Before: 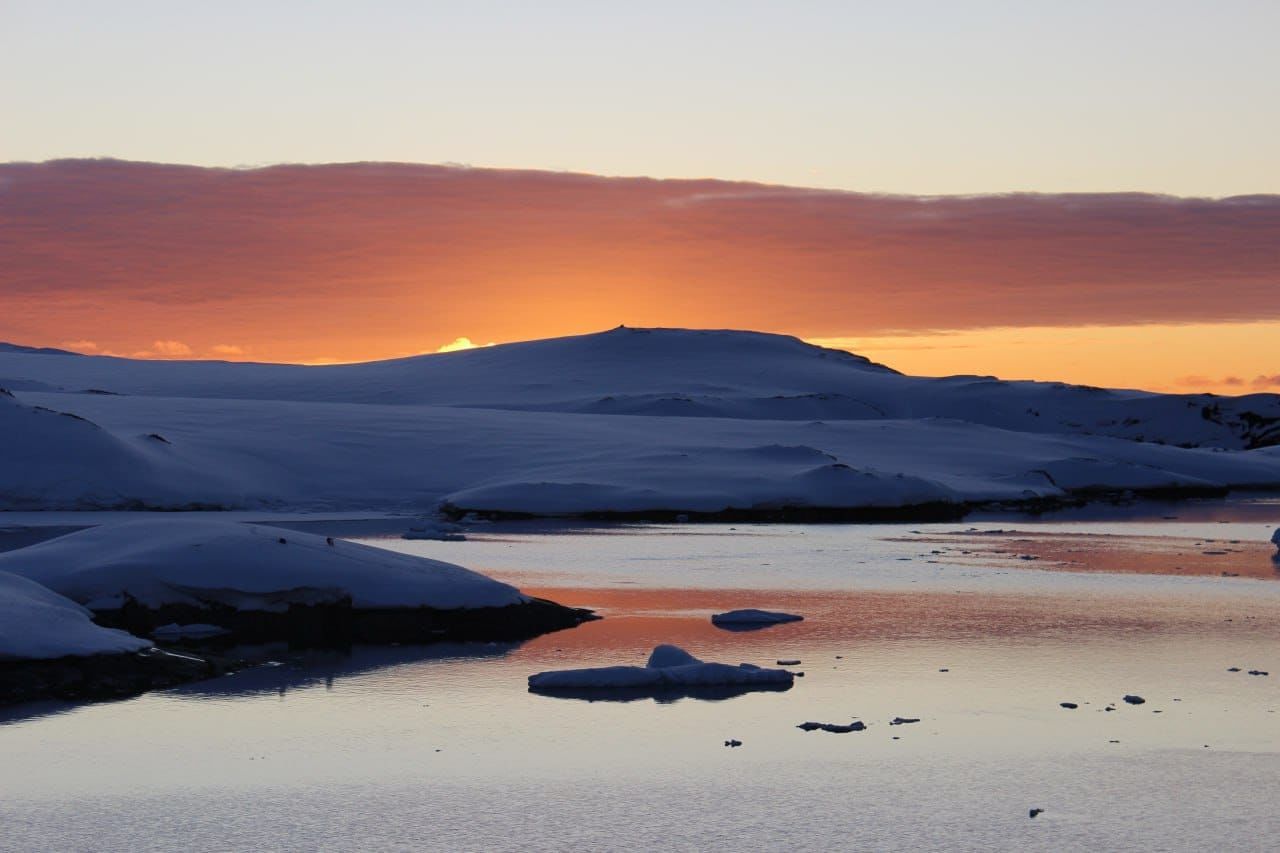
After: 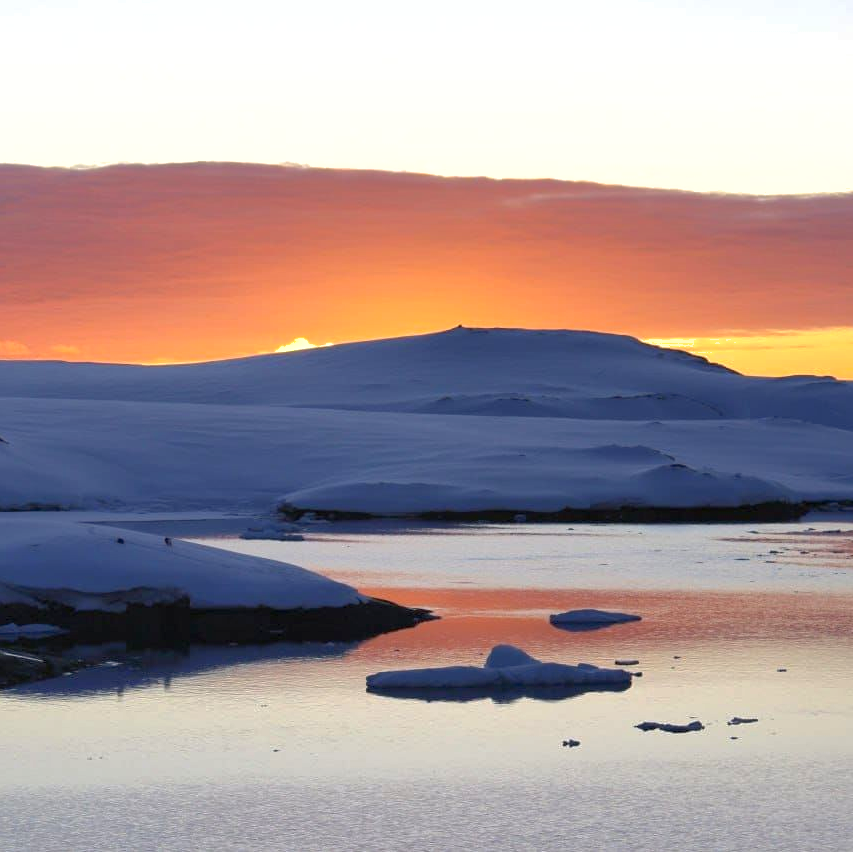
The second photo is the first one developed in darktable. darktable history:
shadows and highlights: on, module defaults
exposure: exposure 0.6 EV, compensate highlight preservation false
crop and rotate: left 12.673%, right 20.66%
